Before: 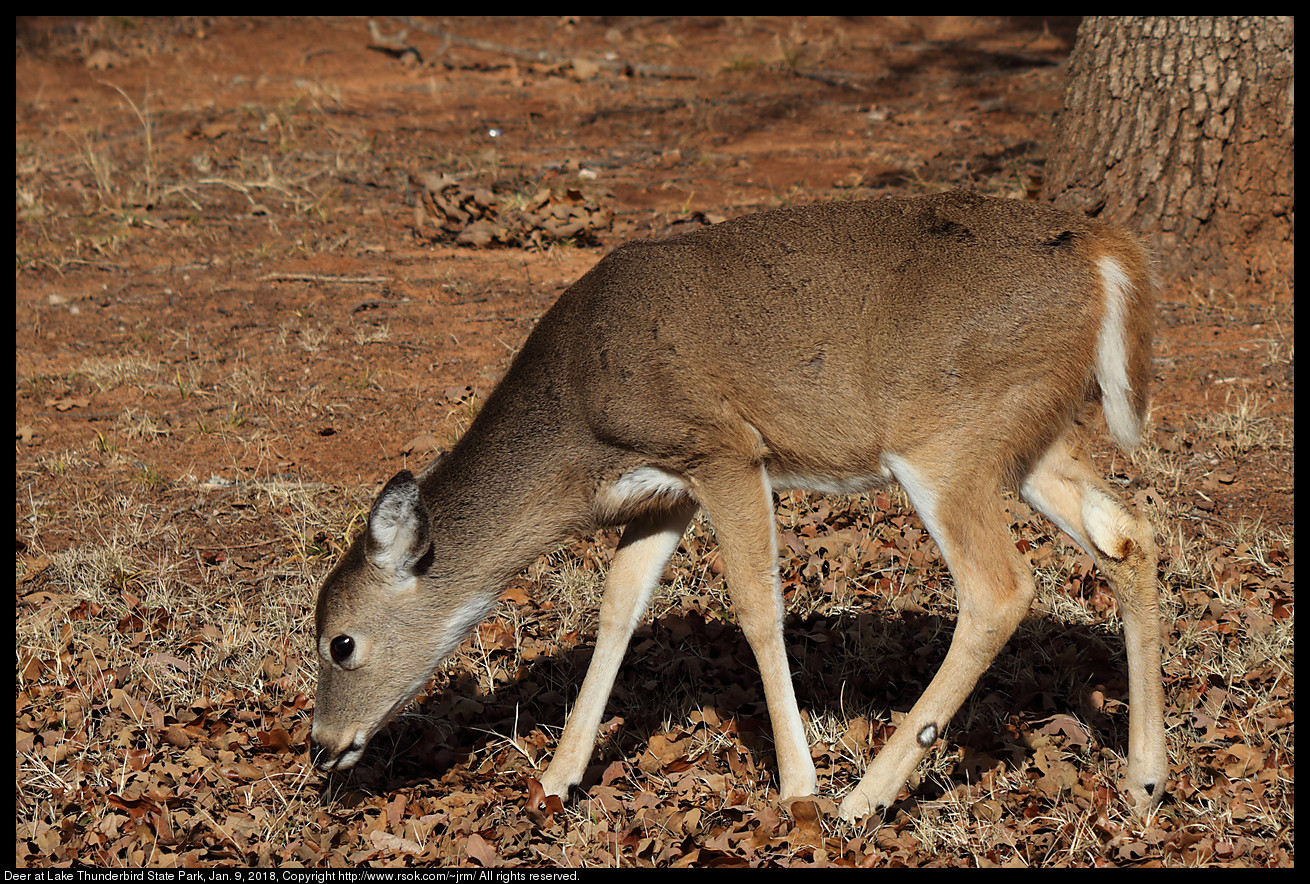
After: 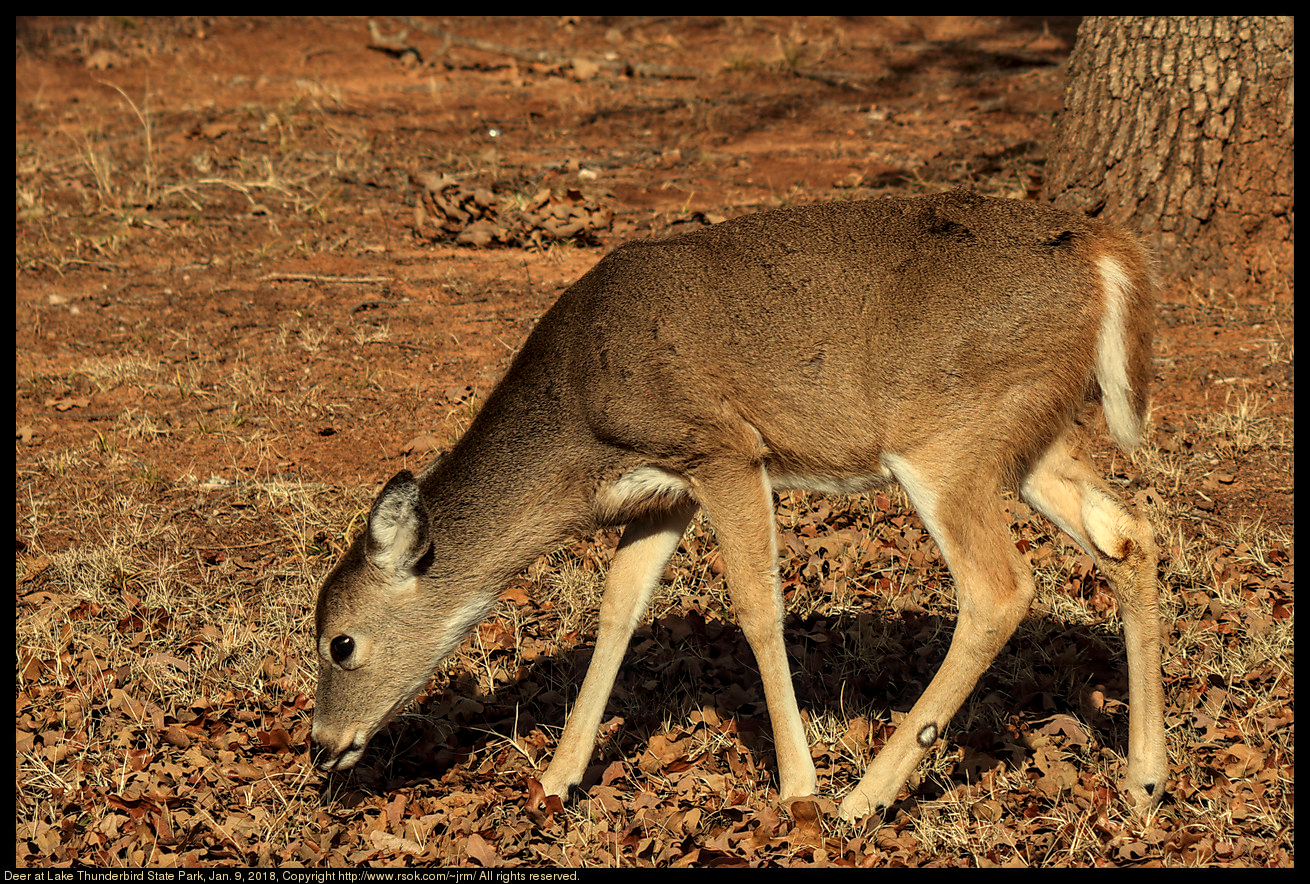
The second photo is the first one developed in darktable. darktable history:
local contrast: detail 130%
white balance: red 1.08, blue 0.791
